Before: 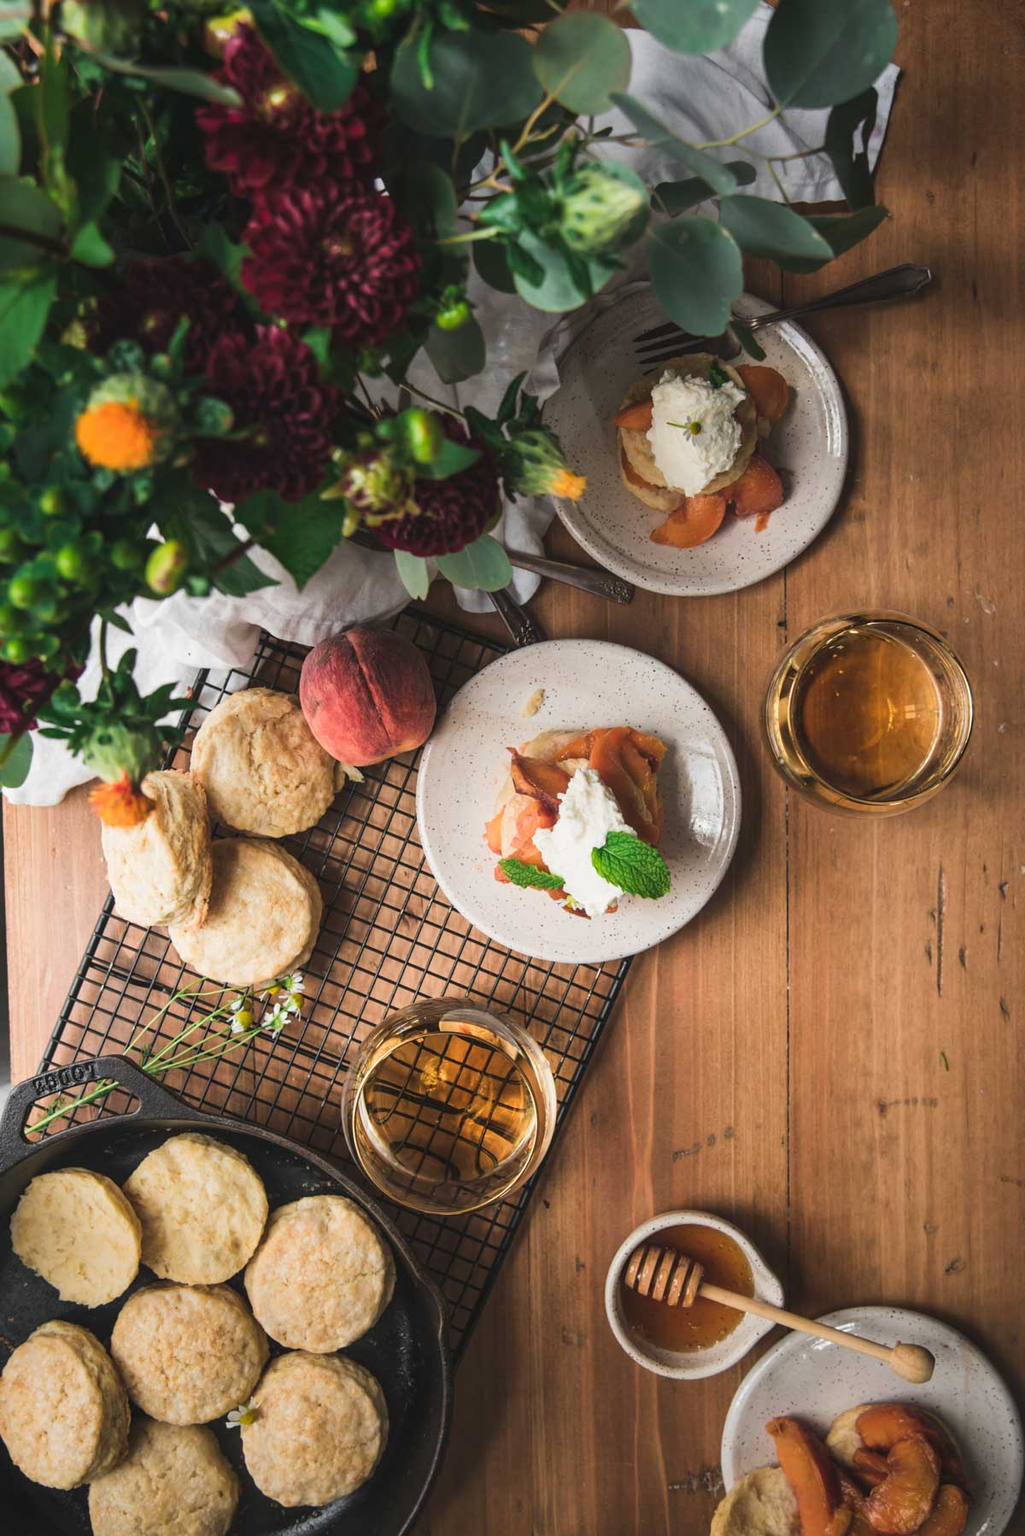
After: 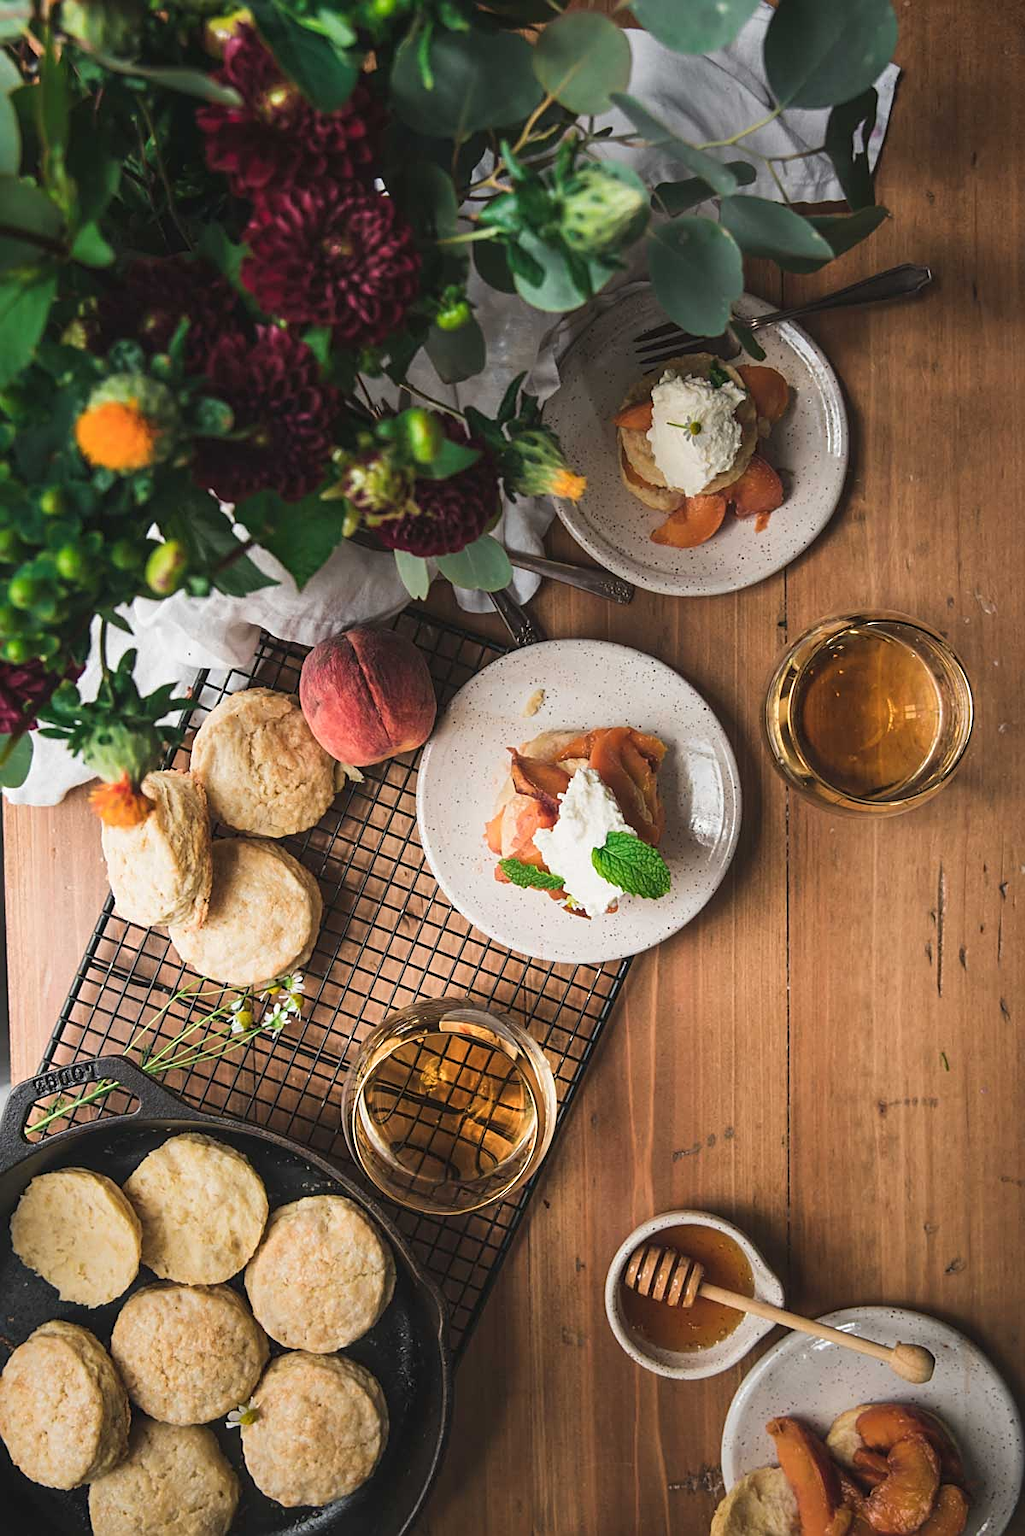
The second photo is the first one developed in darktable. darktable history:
sharpen: on, module defaults
color balance rgb: on, module defaults
